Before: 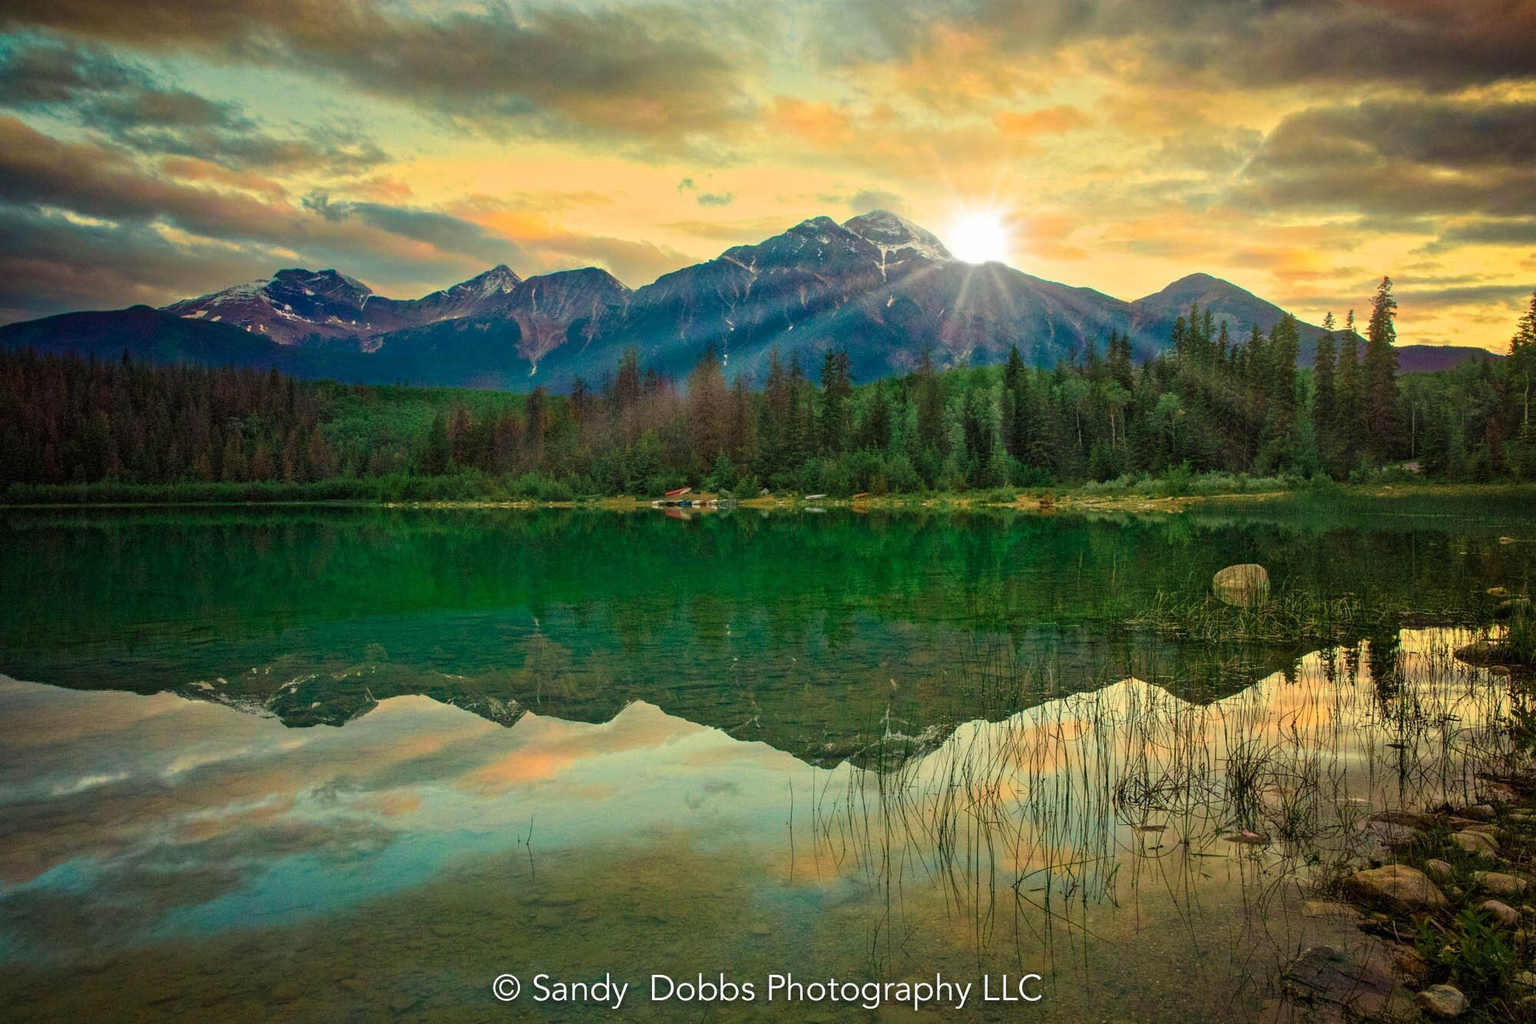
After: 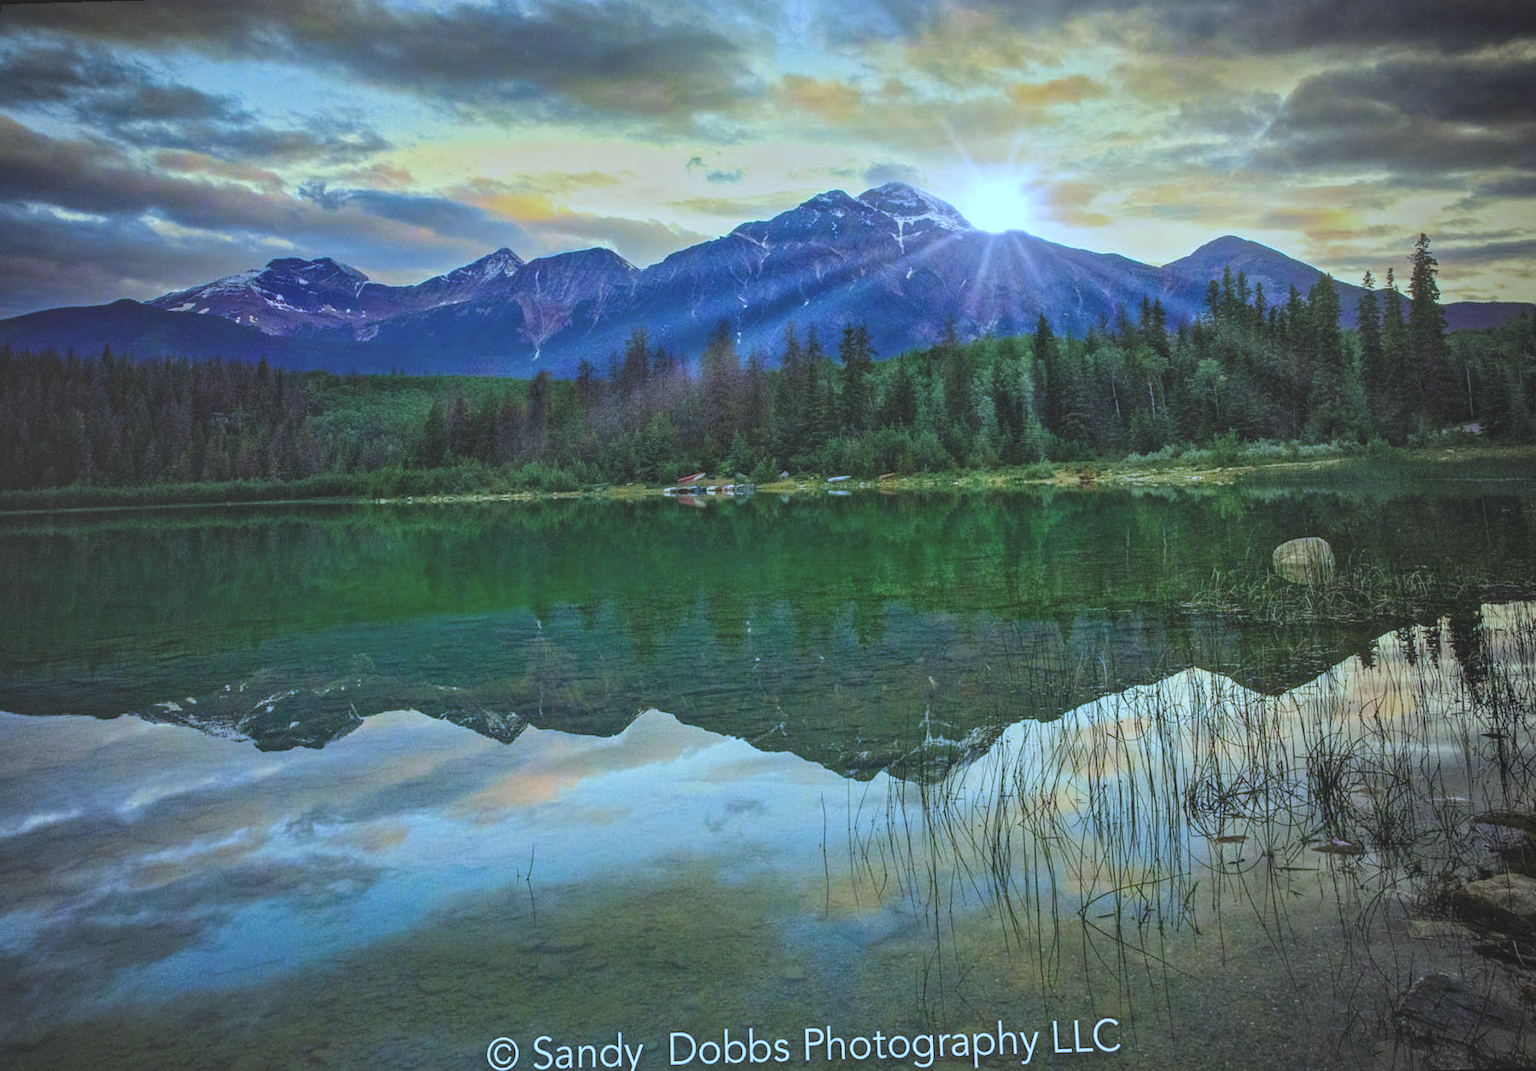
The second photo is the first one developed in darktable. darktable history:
tone equalizer: on, module defaults
rotate and perspective: rotation -1.68°, lens shift (vertical) -0.146, crop left 0.049, crop right 0.912, crop top 0.032, crop bottom 0.96
shadows and highlights: low approximation 0.01, soften with gaussian
white balance: red 0.766, blue 1.537
local contrast: on, module defaults
exposure: black level correction -0.025, exposure -0.117 EV, compensate highlight preservation false
vignetting: center (-0.15, 0.013)
